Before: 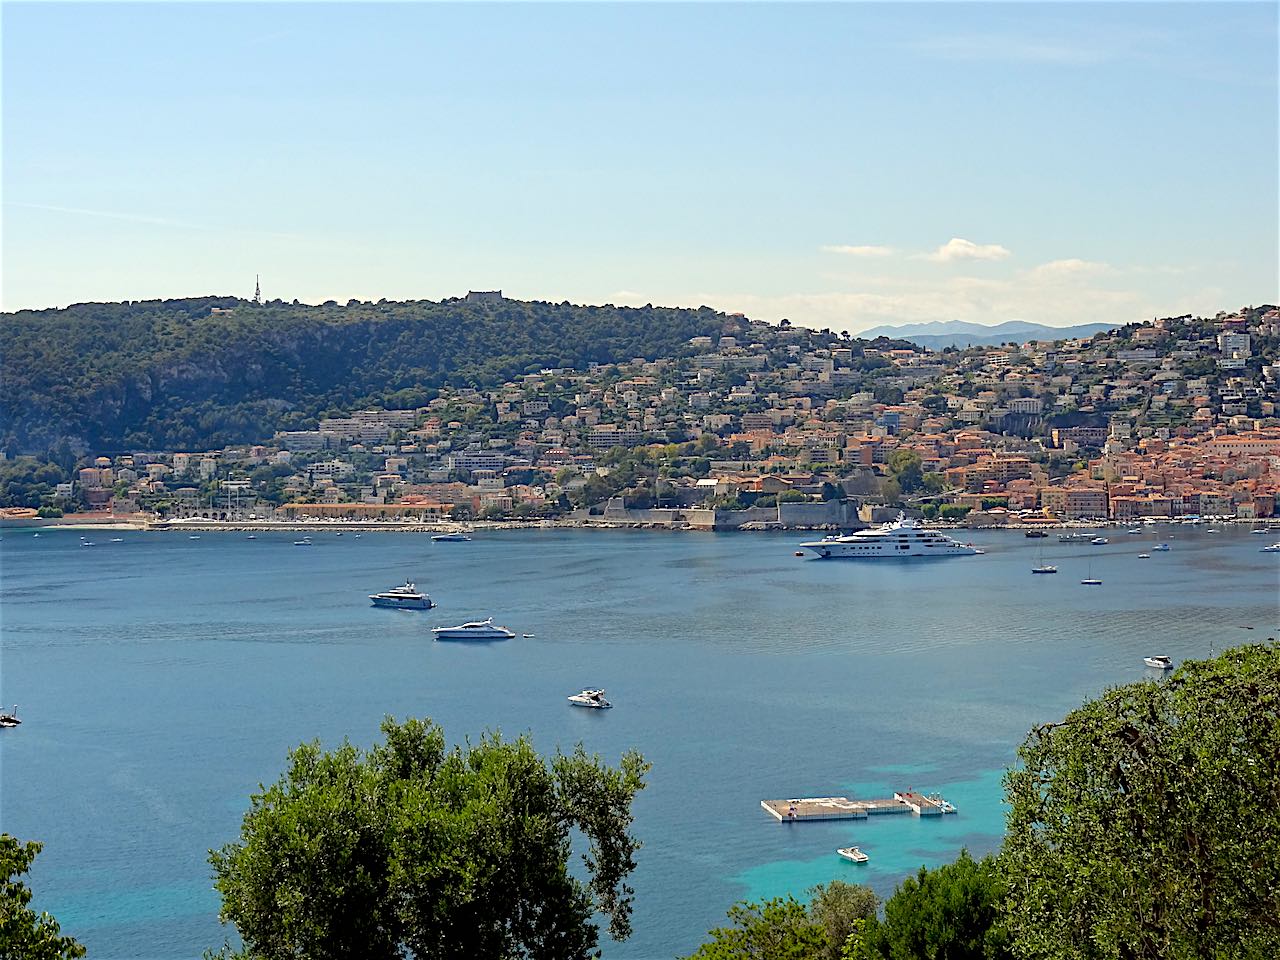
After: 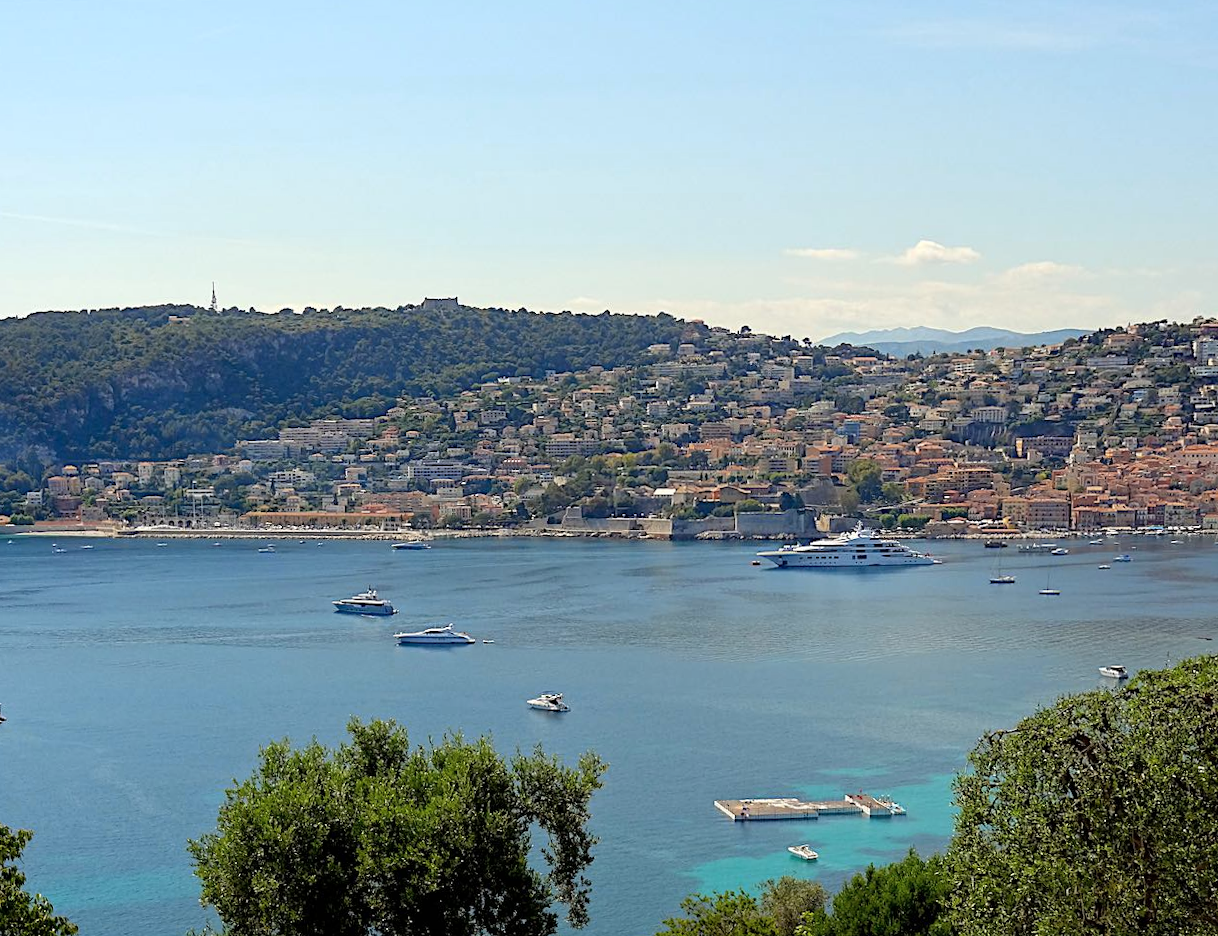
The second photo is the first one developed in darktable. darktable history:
contrast brightness saturation: saturation -0.05
color zones: curves: ch0 [(0.068, 0.464) (0.25, 0.5) (0.48, 0.508) (0.75, 0.536) (0.886, 0.476) (0.967, 0.456)]; ch1 [(0.066, 0.456) (0.25, 0.5) (0.616, 0.508) (0.746, 0.56) (0.934, 0.444)]
rotate and perspective: rotation 0.074°, lens shift (vertical) 0.096, lens shift (horizontal) -0.041, crop left 0.043, crop right 0.952, crop top 0.024, crop bottom 0.979
